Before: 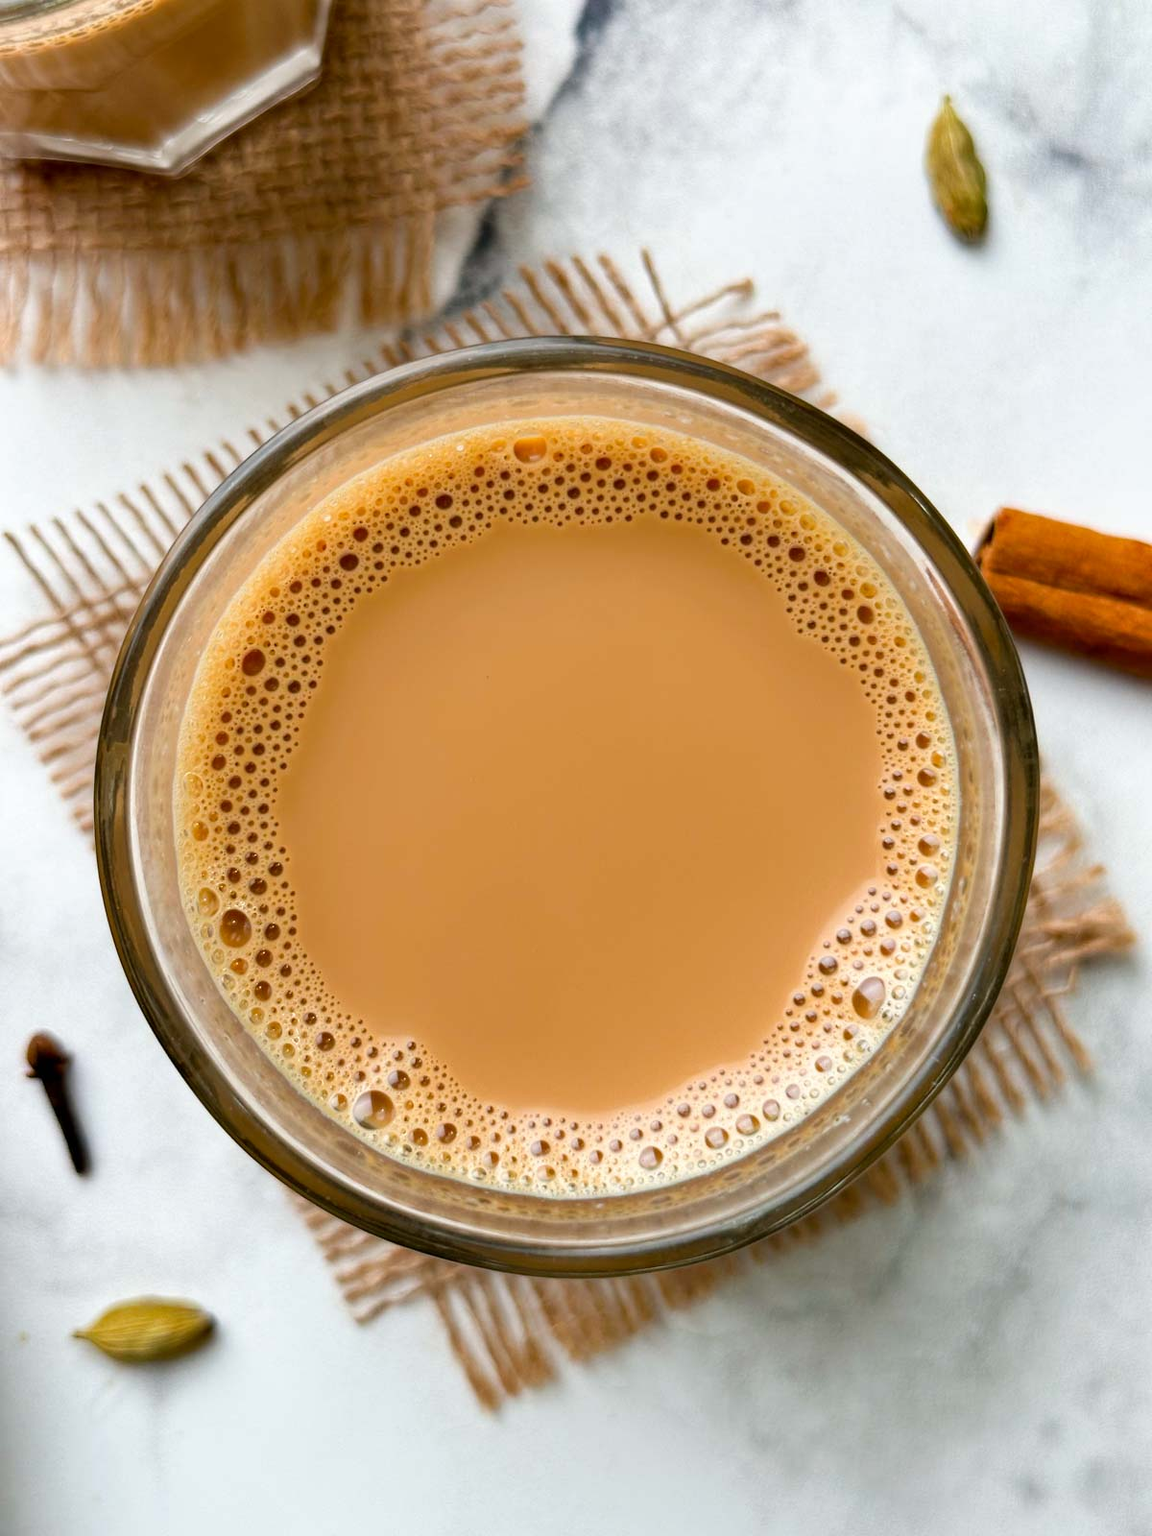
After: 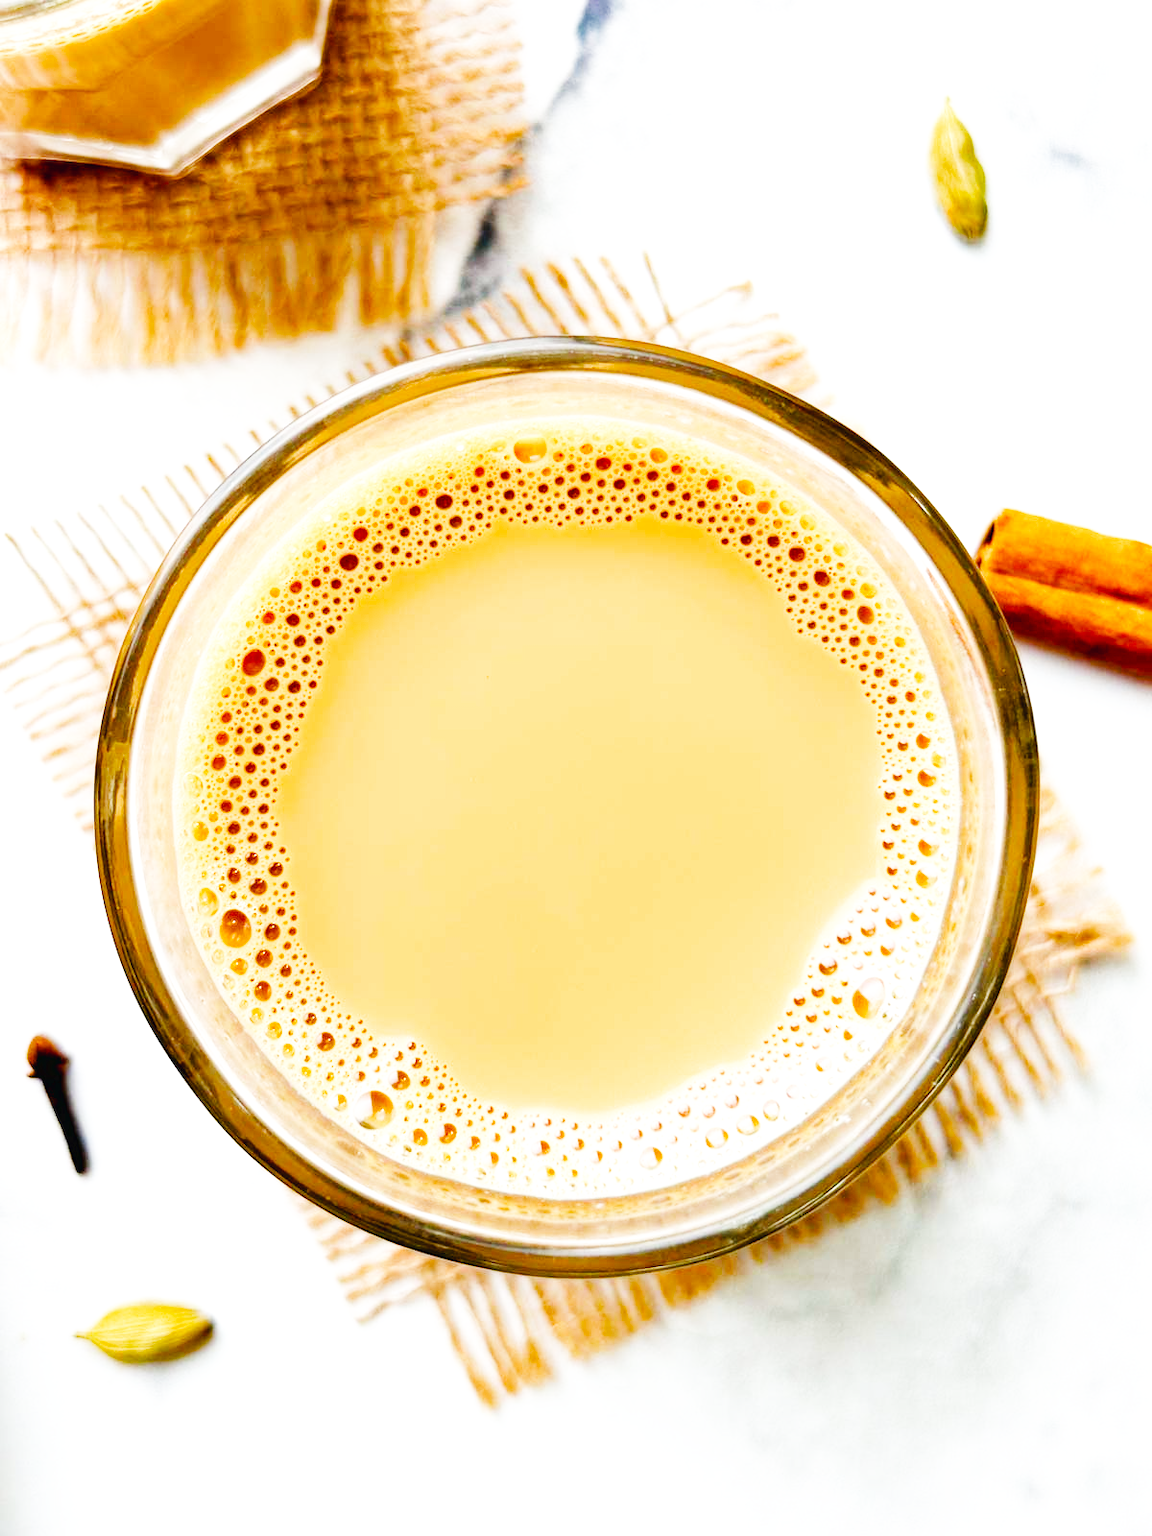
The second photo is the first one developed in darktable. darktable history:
exposure: compensate exposure bias true, compensate highlight preservation false
color balance rgb: shadows lift › chroma 2.943%, shadows lift › hue 281.97°, power › hue 329.16°, perceptual saturation grading › global saturation 20%, perceptual saturation grading › highlights -49.173%, perceptual saturation grading › shadows 24.797%, perceptual brilliance grading › global brilliance 9.957%, perceptual brilliance grading › shadows 14.937%
base curve: curves: ch0 [(0, 0.003) (0.001, 0.002) (0.006, 0.004) (0.02, 0.022) (0.048, 0.086) (0.094, 0.234) (0.162, 0.431) (0.258, 0.629) (0.385, 0.8) (0.548, 0.918) (0.751, 0.988) (1, 1)], preserve colors none
